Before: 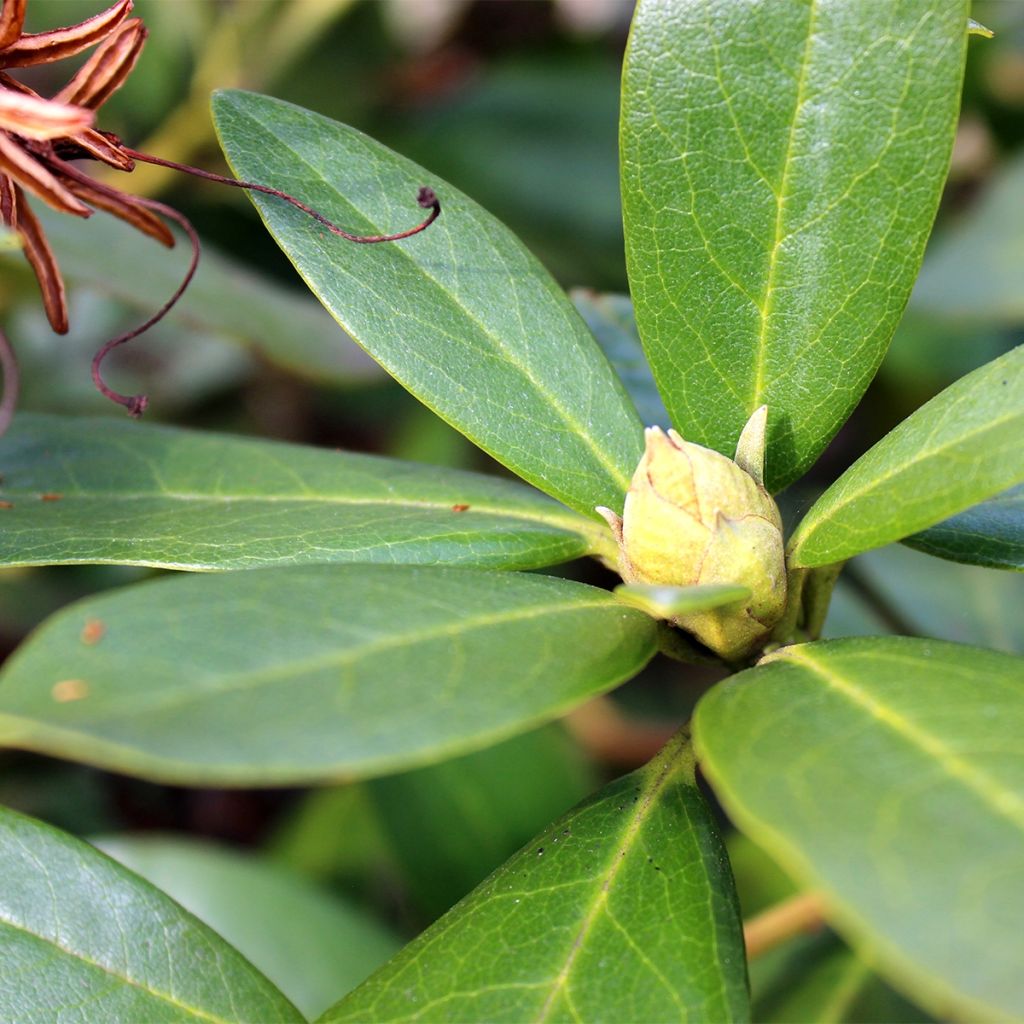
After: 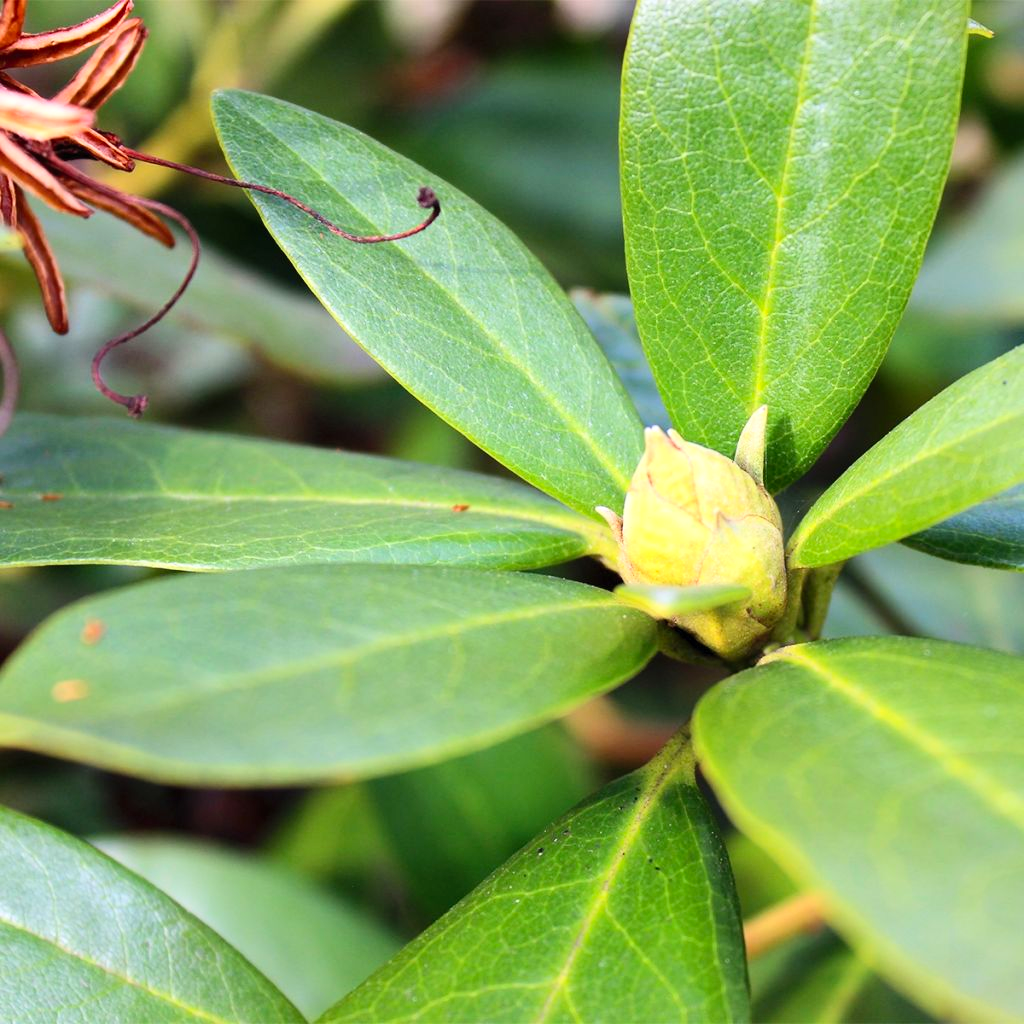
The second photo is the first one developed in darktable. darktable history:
contrast brightness saturation: contrast 0.196, brightness 0.16, saturation 0.217
